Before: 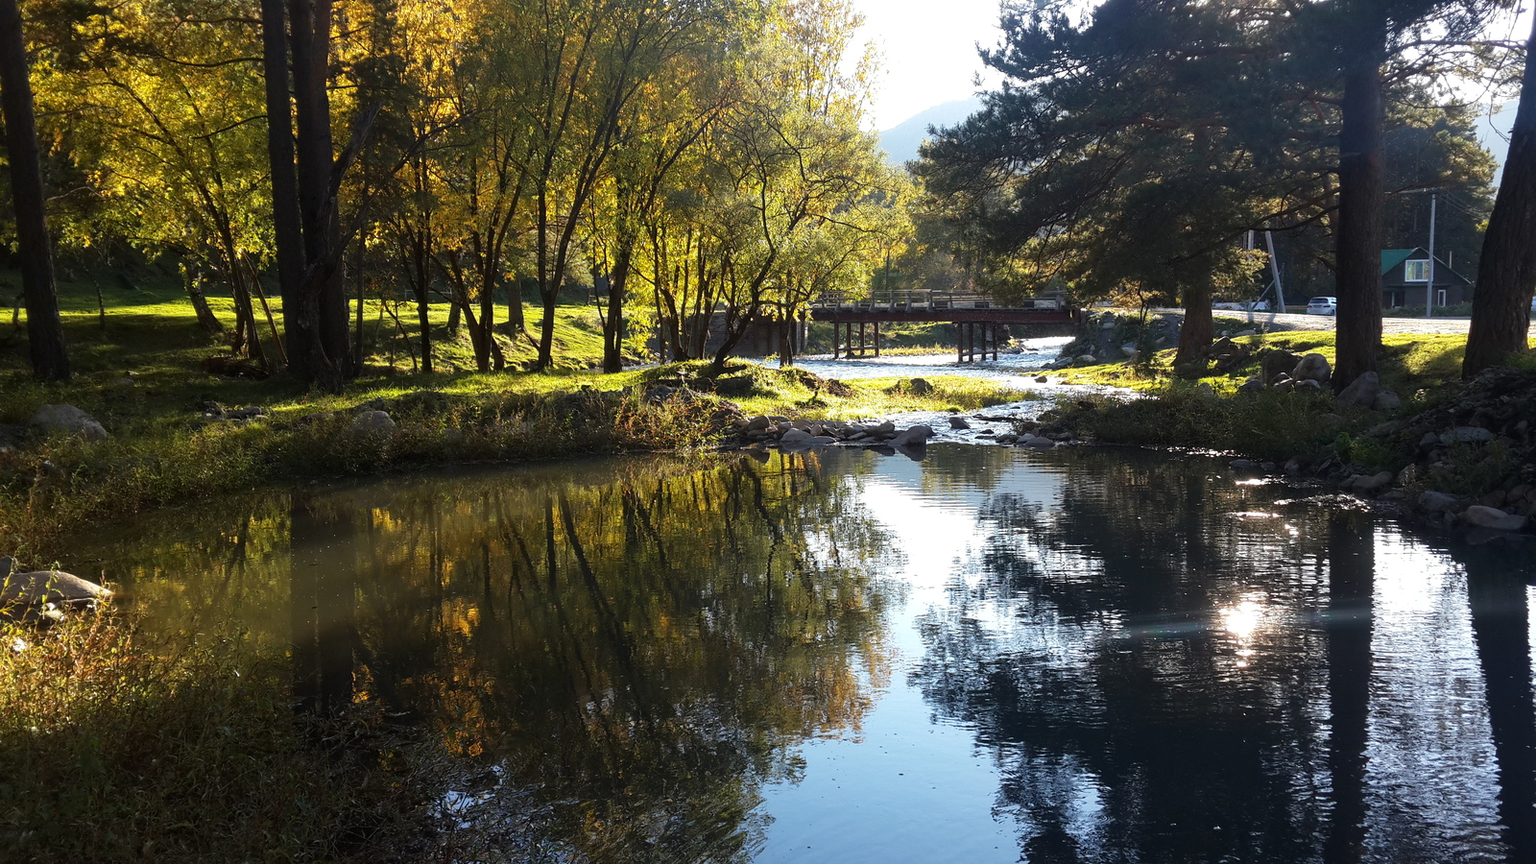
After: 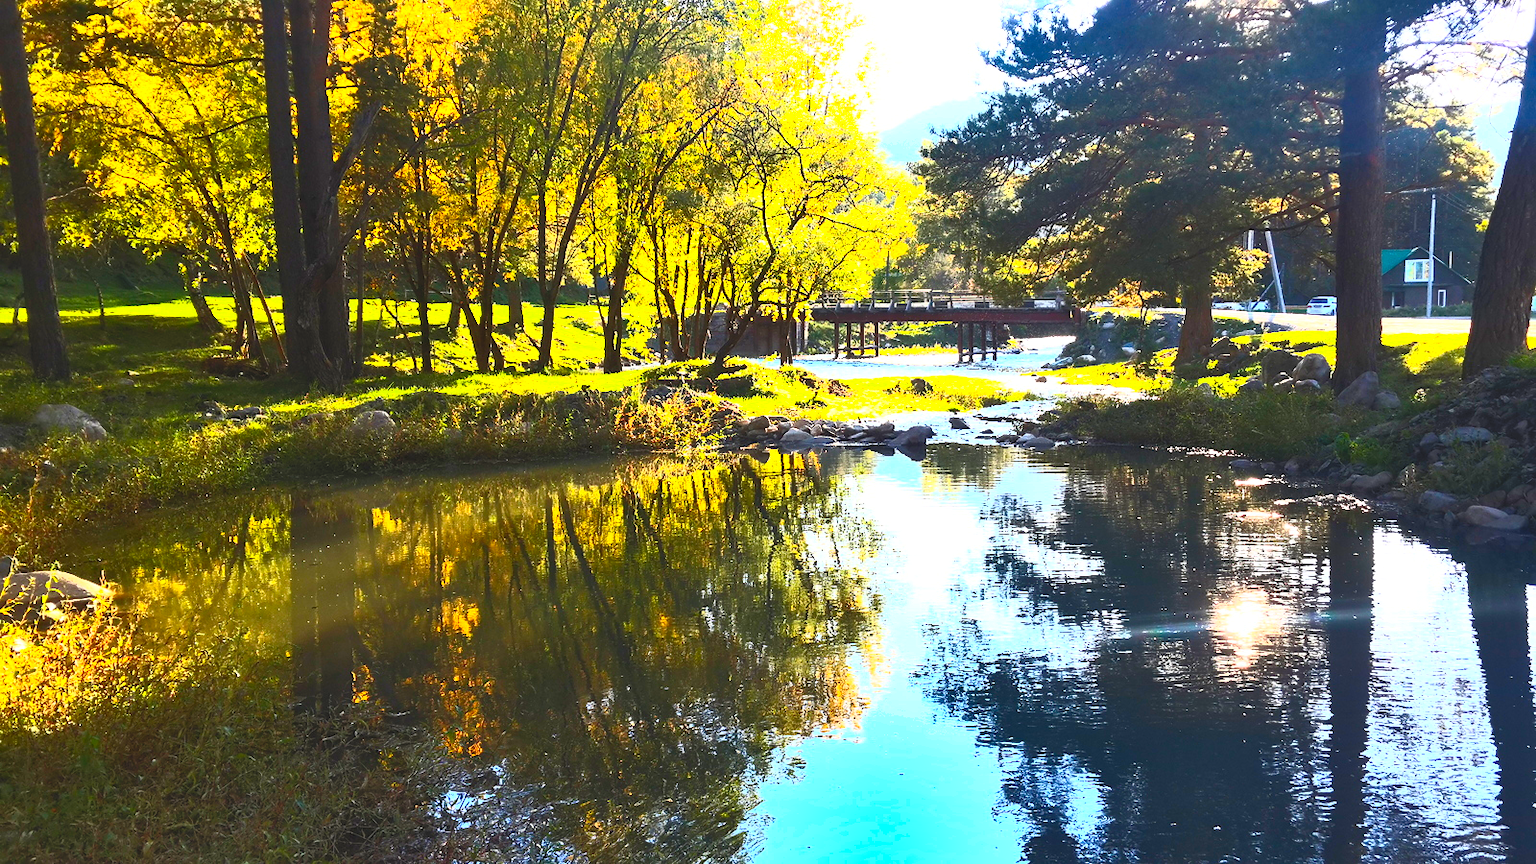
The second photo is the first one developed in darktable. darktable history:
exposure: black level correction 0, exposure 0.499 EV, compensate exposure bias true, compensate highlight preservation false
contrast brightness saturation: contrast 0.985, brightness 0.997, saturation 1
shadows and highlights: shadows 52.69, highlights color adjustment 73.68%, soften with gaussian
